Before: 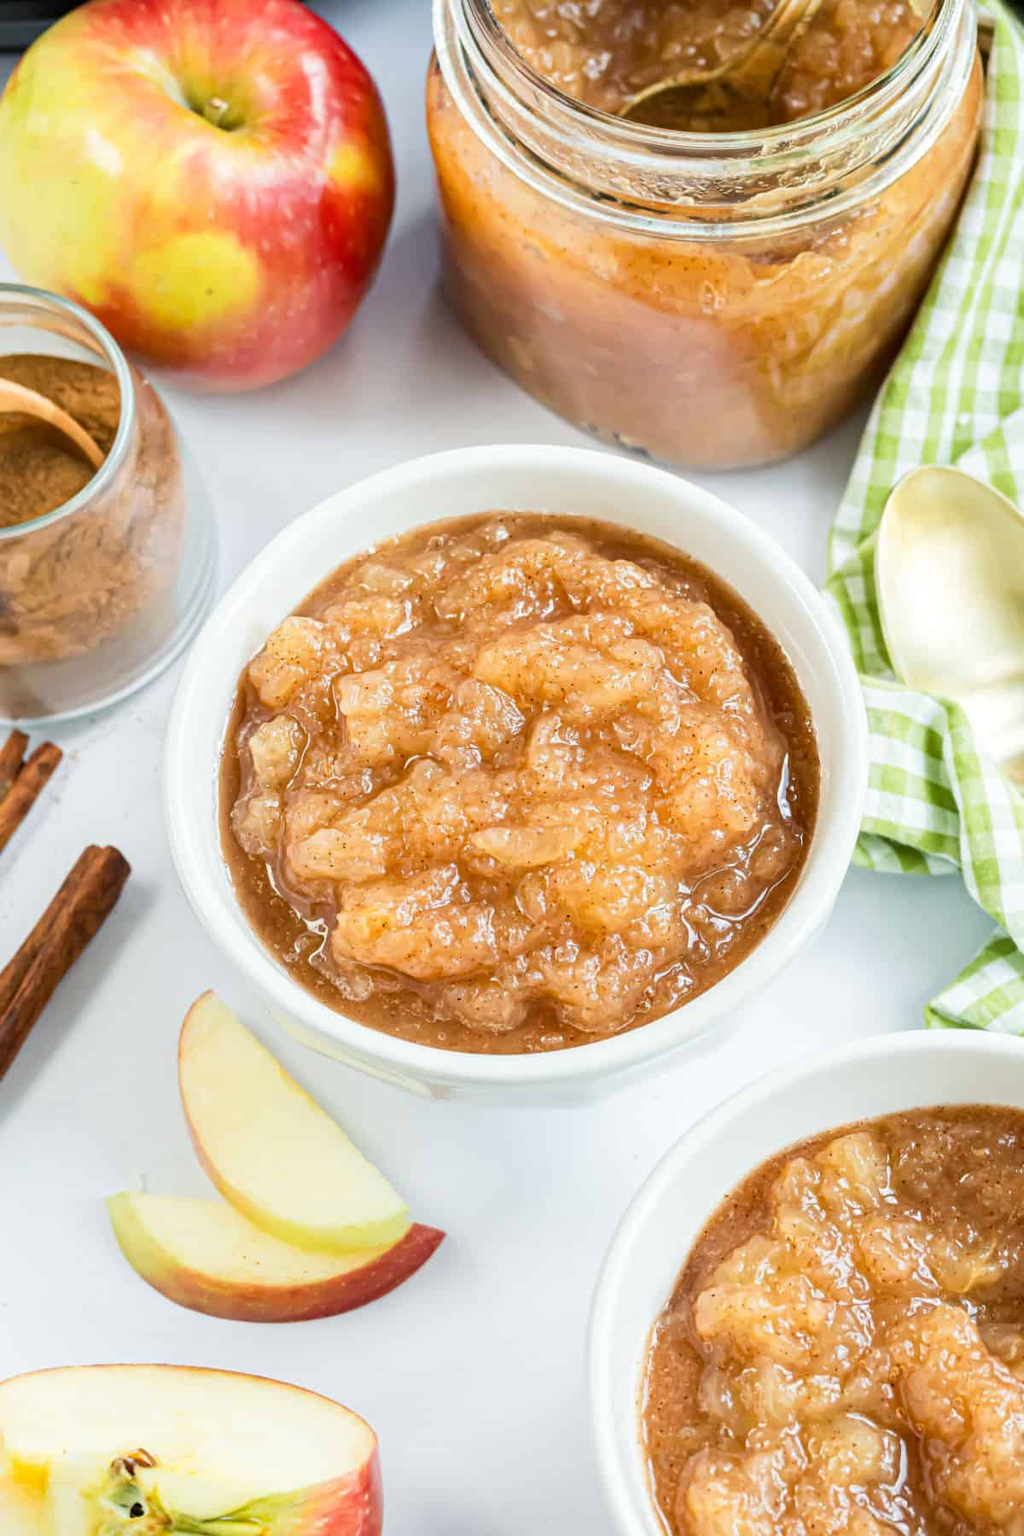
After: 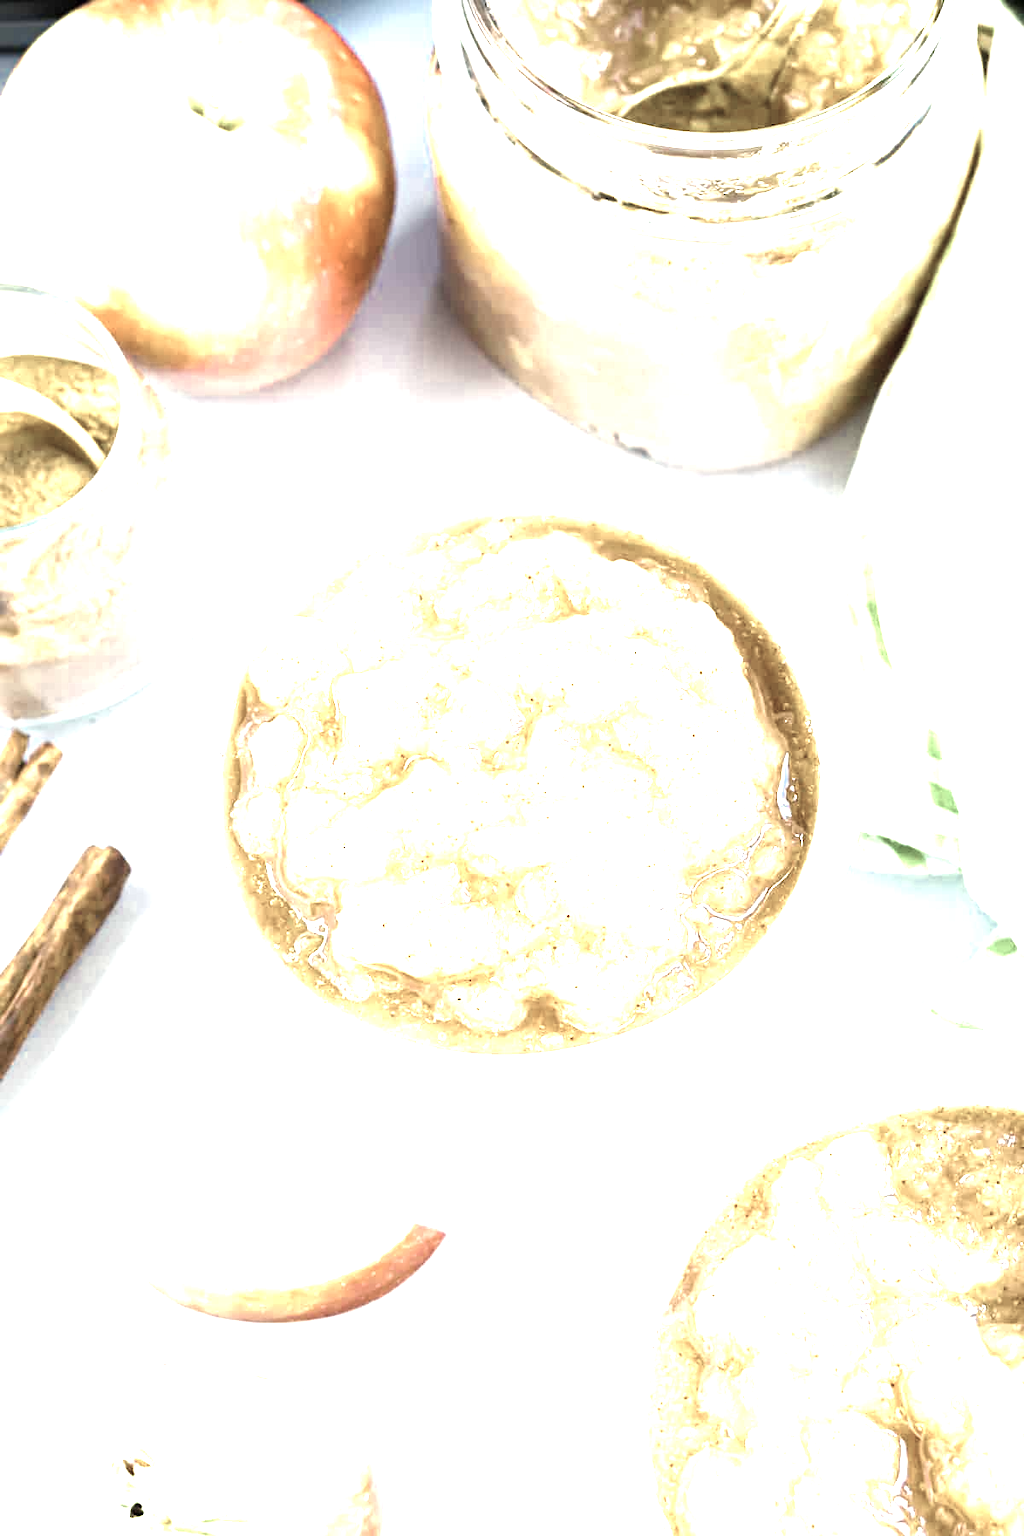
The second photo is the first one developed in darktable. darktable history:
exposure: exposure 1.14 EV, compensate highlight preservation false
color zones: curves: ch0 [(0.25, 0.667) (0.758, 0.368)]; ch1 [(0.215, 0.245) (0.761, 0.373)]; ch2 [(0.247, 0.554) (0.761, 0.436)]
tone equalizer: -7 EV 0.098 EV
color balance rgb: perceptual saturation grading › global saturation 19.737%, contrast 5.036%
